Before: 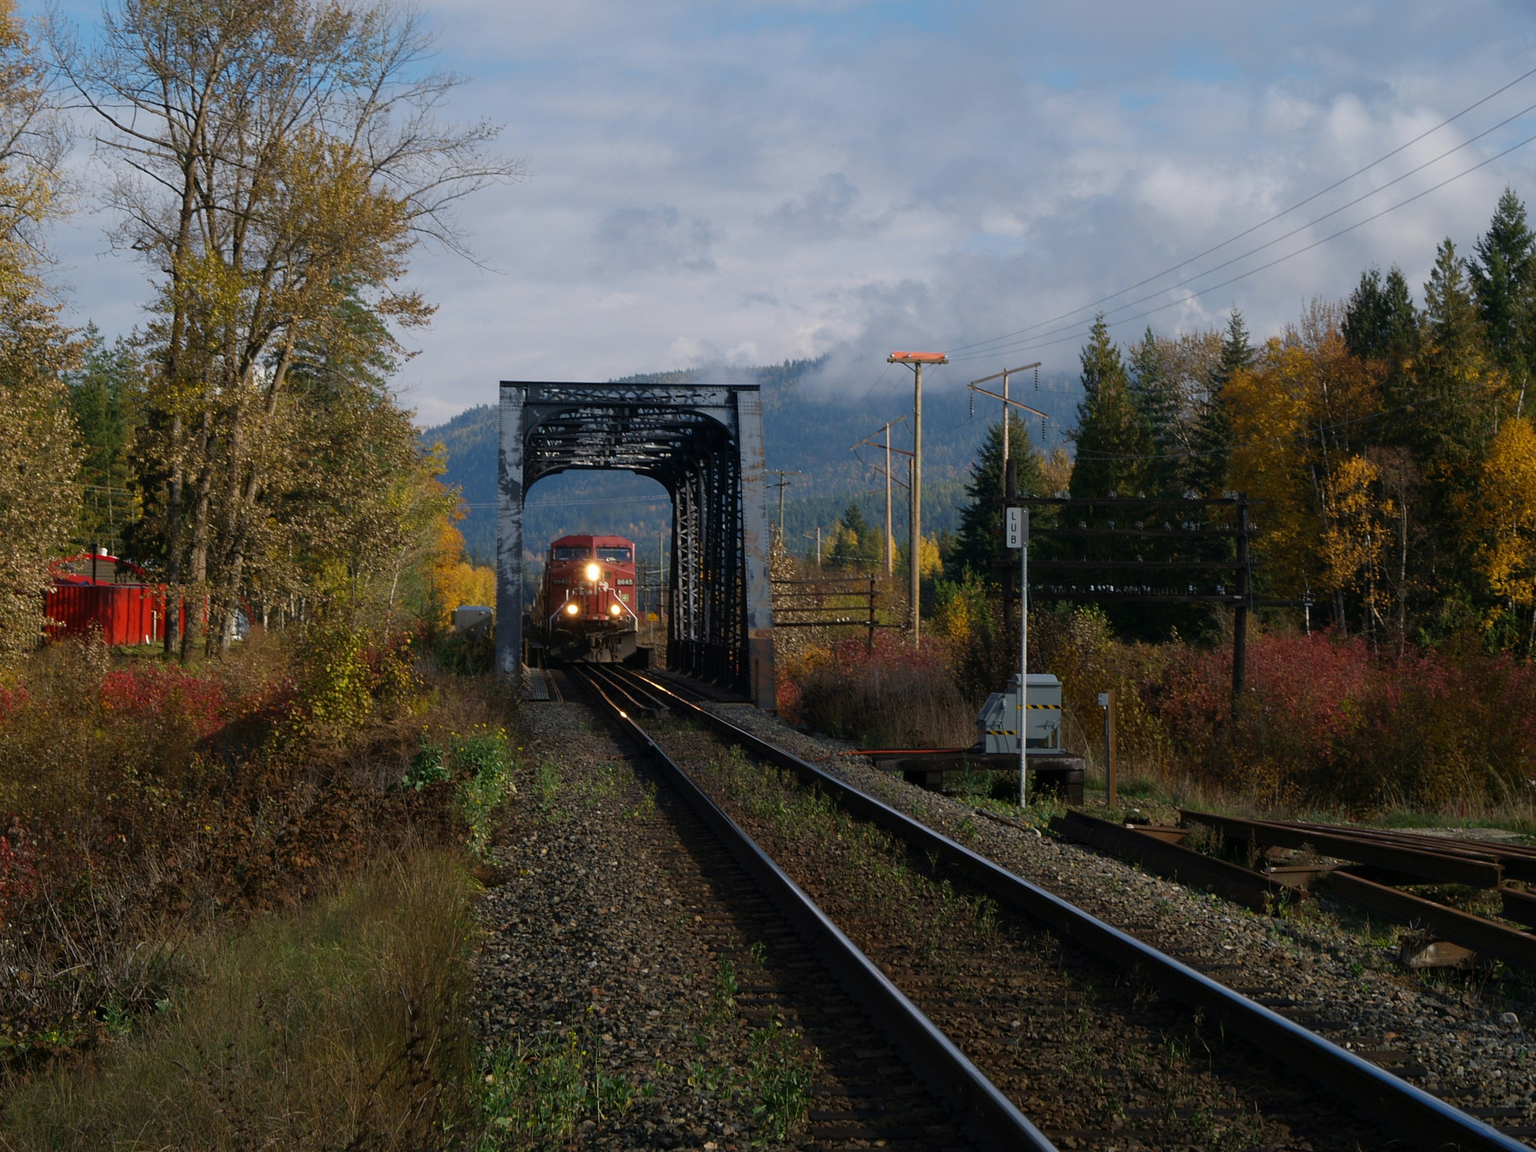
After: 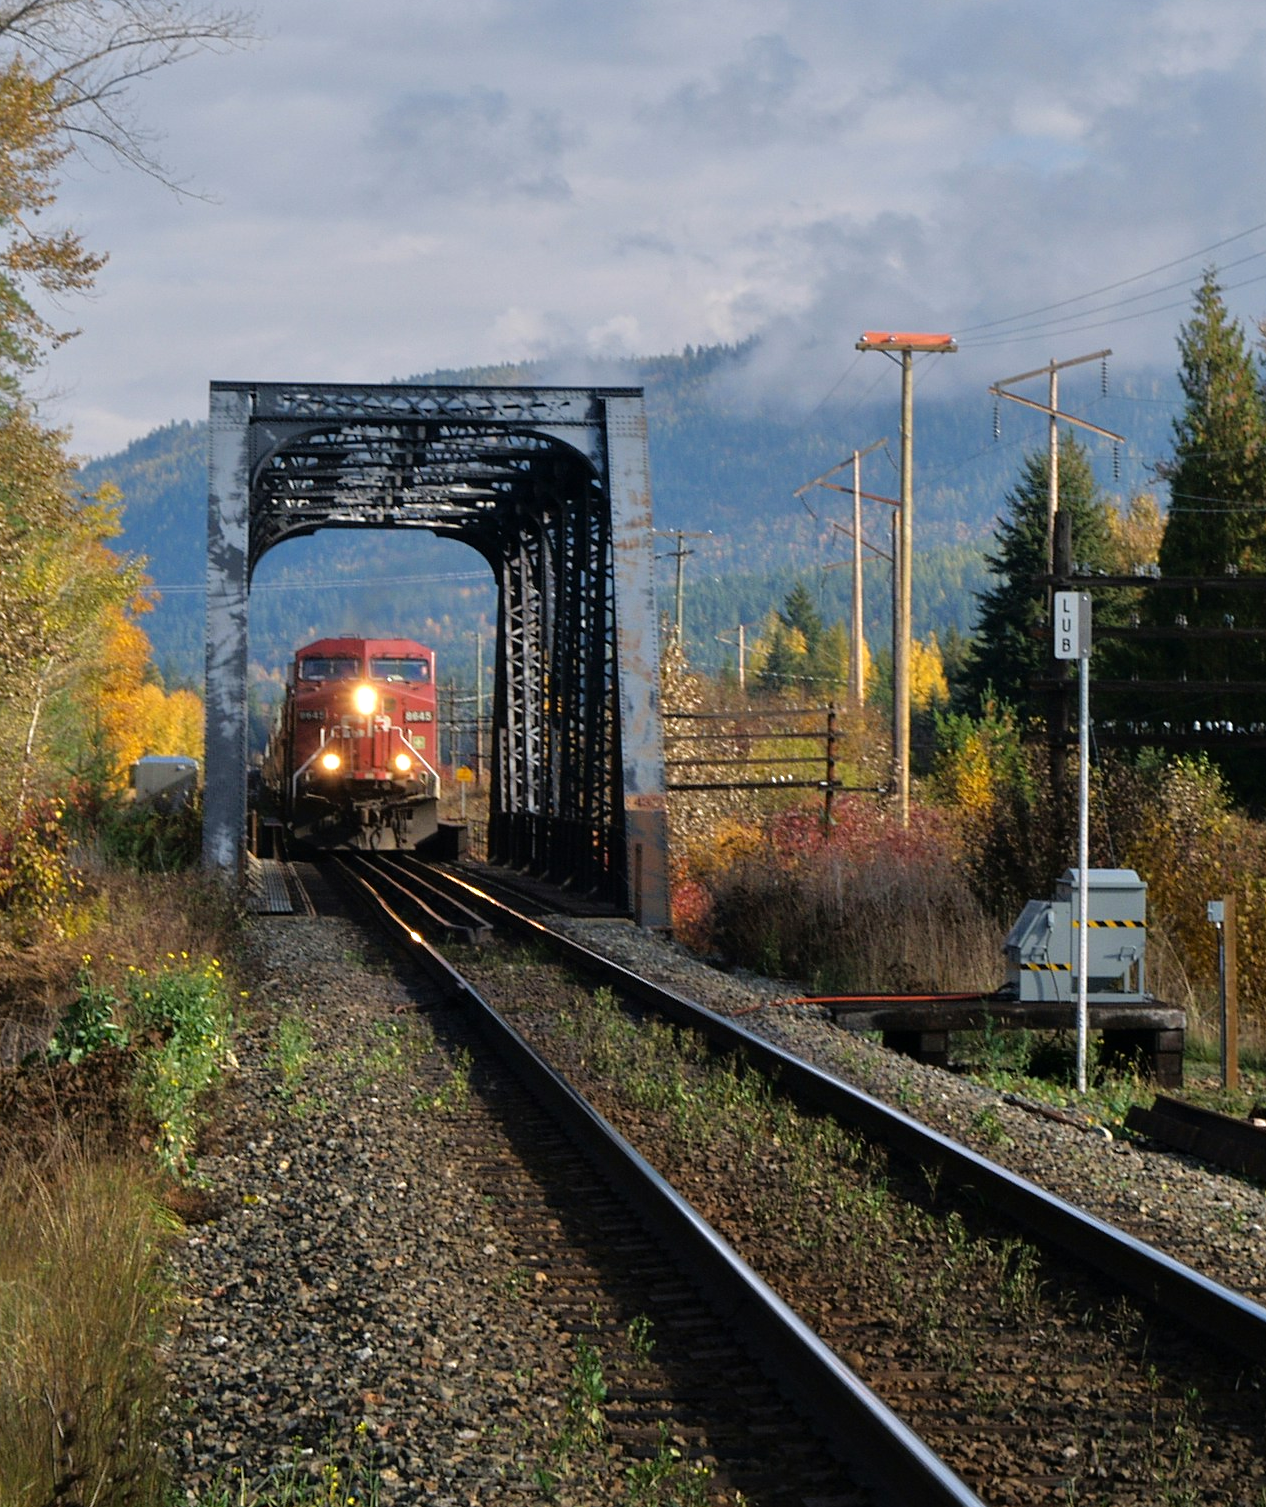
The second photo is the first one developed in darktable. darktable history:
tone equalizer: -7 EV 0.15 EV, -6 EV 0.6 EV, -5 EV 1.15 EV, -4 EV 1.33 EV, -3 EV 1.15 EV, -2 EV 0.6 EV, -1 EV 0.15 EV, mask exposure compensation -0.5 EV
crop and rotate: angle 0.02°, left 24.353%, top 13.219%, right 26.156%, bottom 8.224%
